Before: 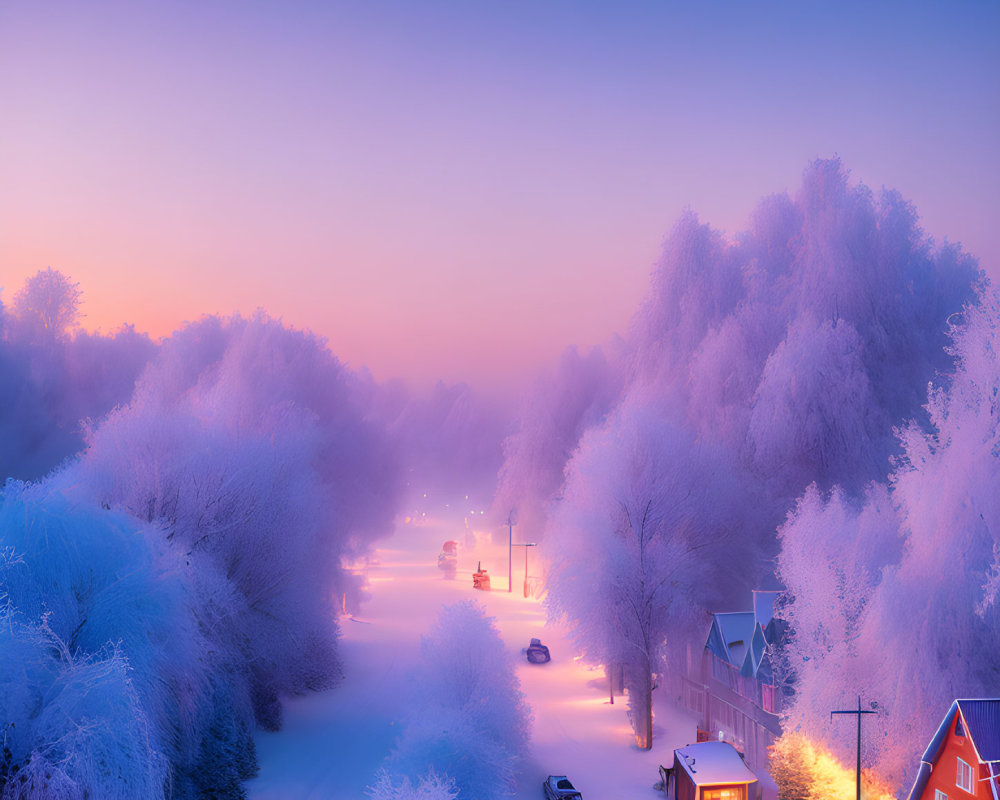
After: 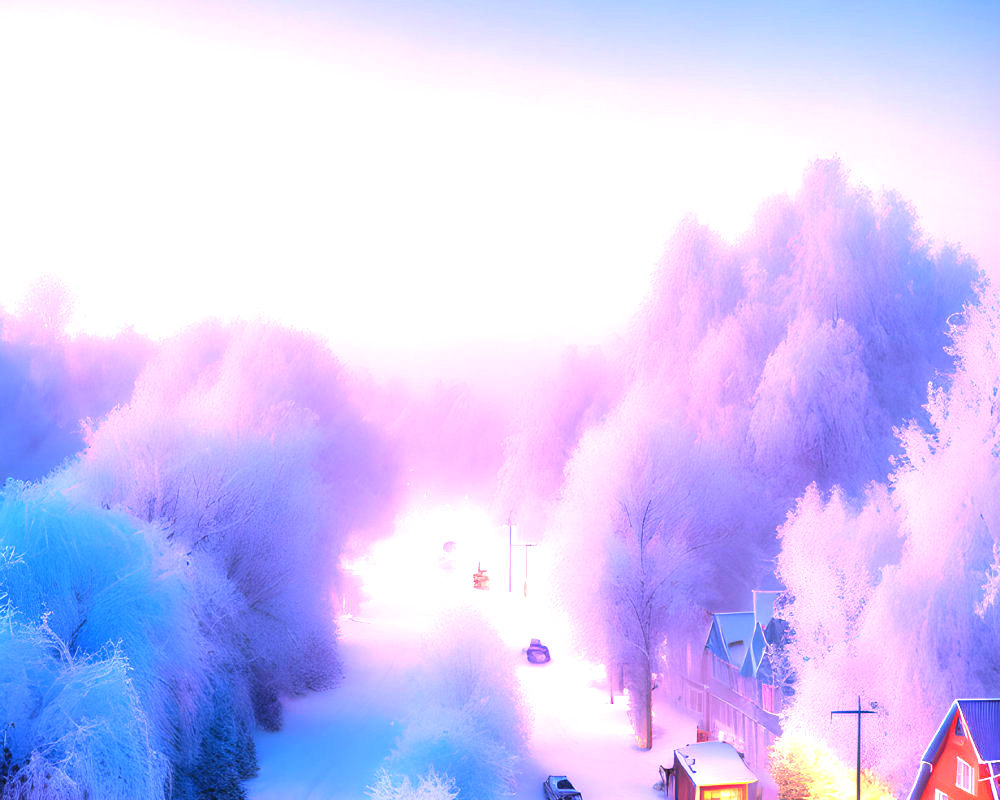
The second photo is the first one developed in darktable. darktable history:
levels: levels [0, 0.48, 0.961]
exposure: black level correction 0, exposure 1.47 EV, compensate highlight preservation false
